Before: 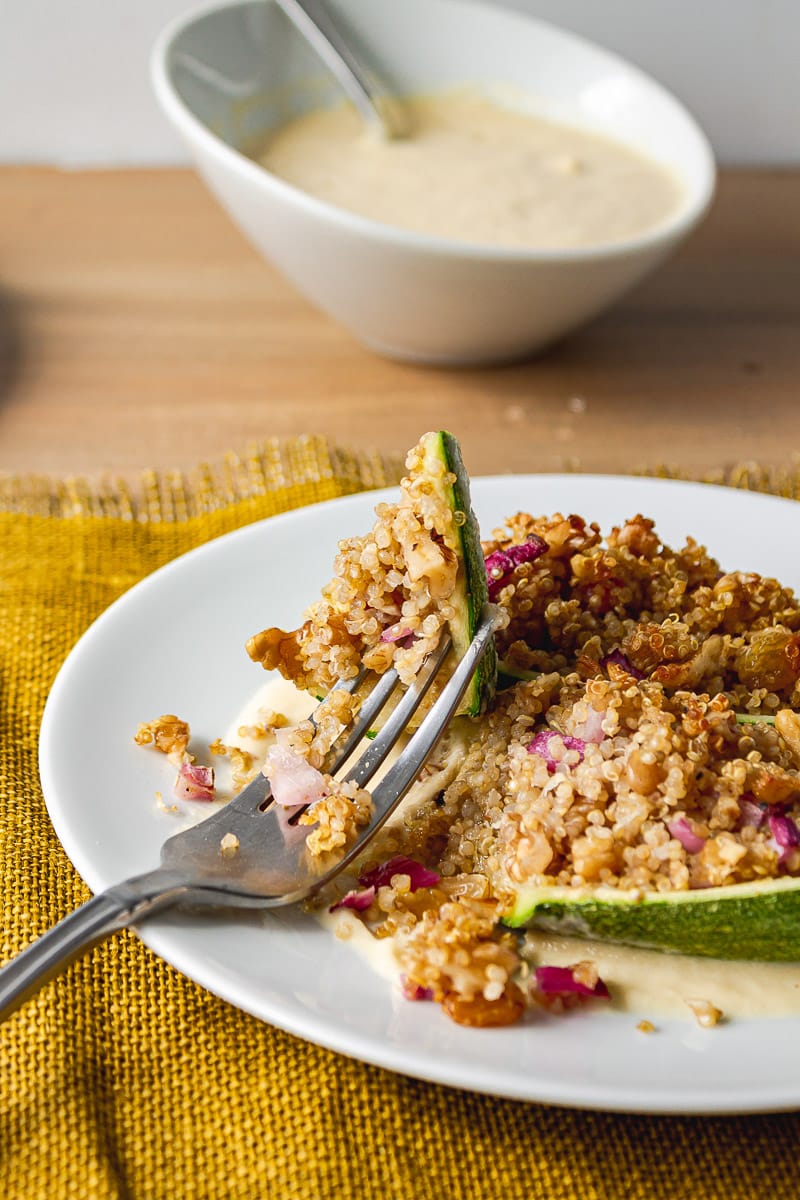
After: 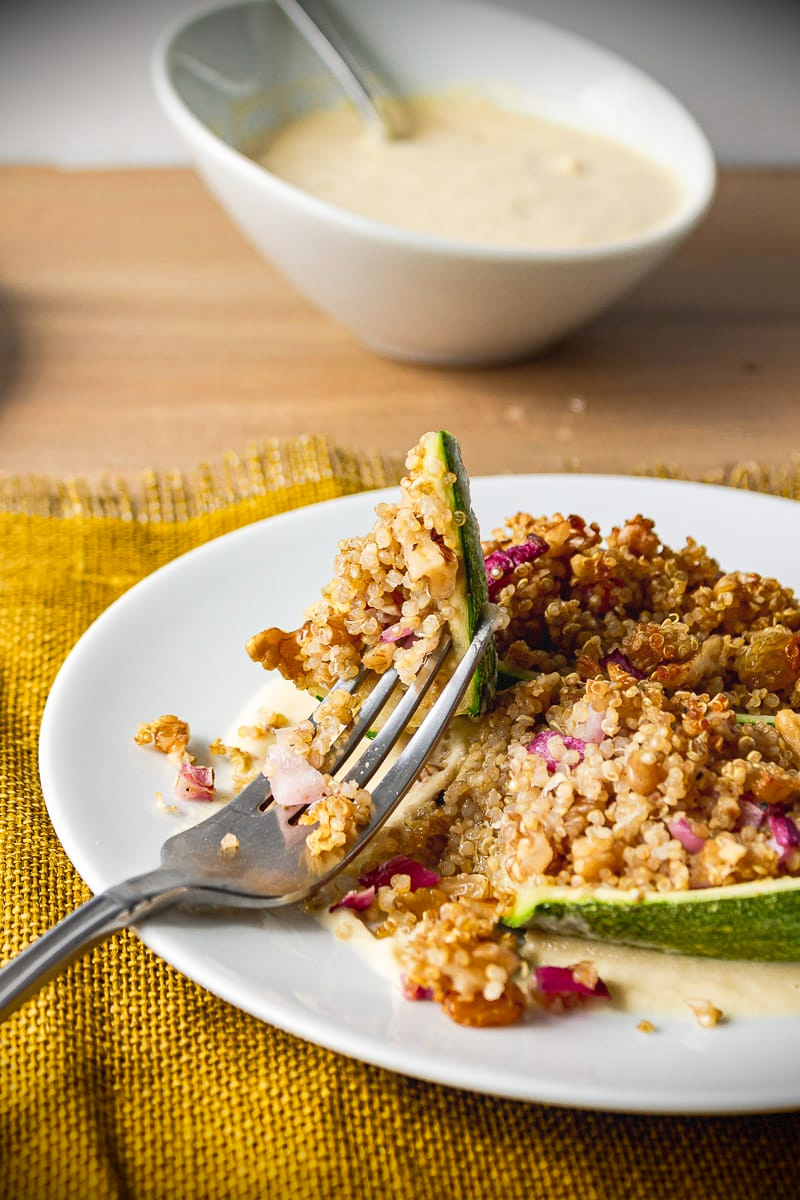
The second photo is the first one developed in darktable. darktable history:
vignetting: fall-off start 97.12%, brightness -0.994, saturation 0.493, width/height ratio 1.179, dithering 8-bit output
tone curve: curves: ch0 [(0, 0) (0.003, 0.003) (0.011, 0.012) (0.025, 0.026) (0.044, 0.046) (0.069, 0.072) (0.1, 0.104) (0.136, 0.141) (0.177, 0.185) (0.224, 0.234) (0.277, 0.289) (0.335, 0.349) (0.399, 0.415) (0.468, 0.488) (0.543, 0.566) (0.623, 0.649) (0.709, 0.739) (0.801, 0.834) (0.898, 0.923) (1, 1)], preserve colors none
